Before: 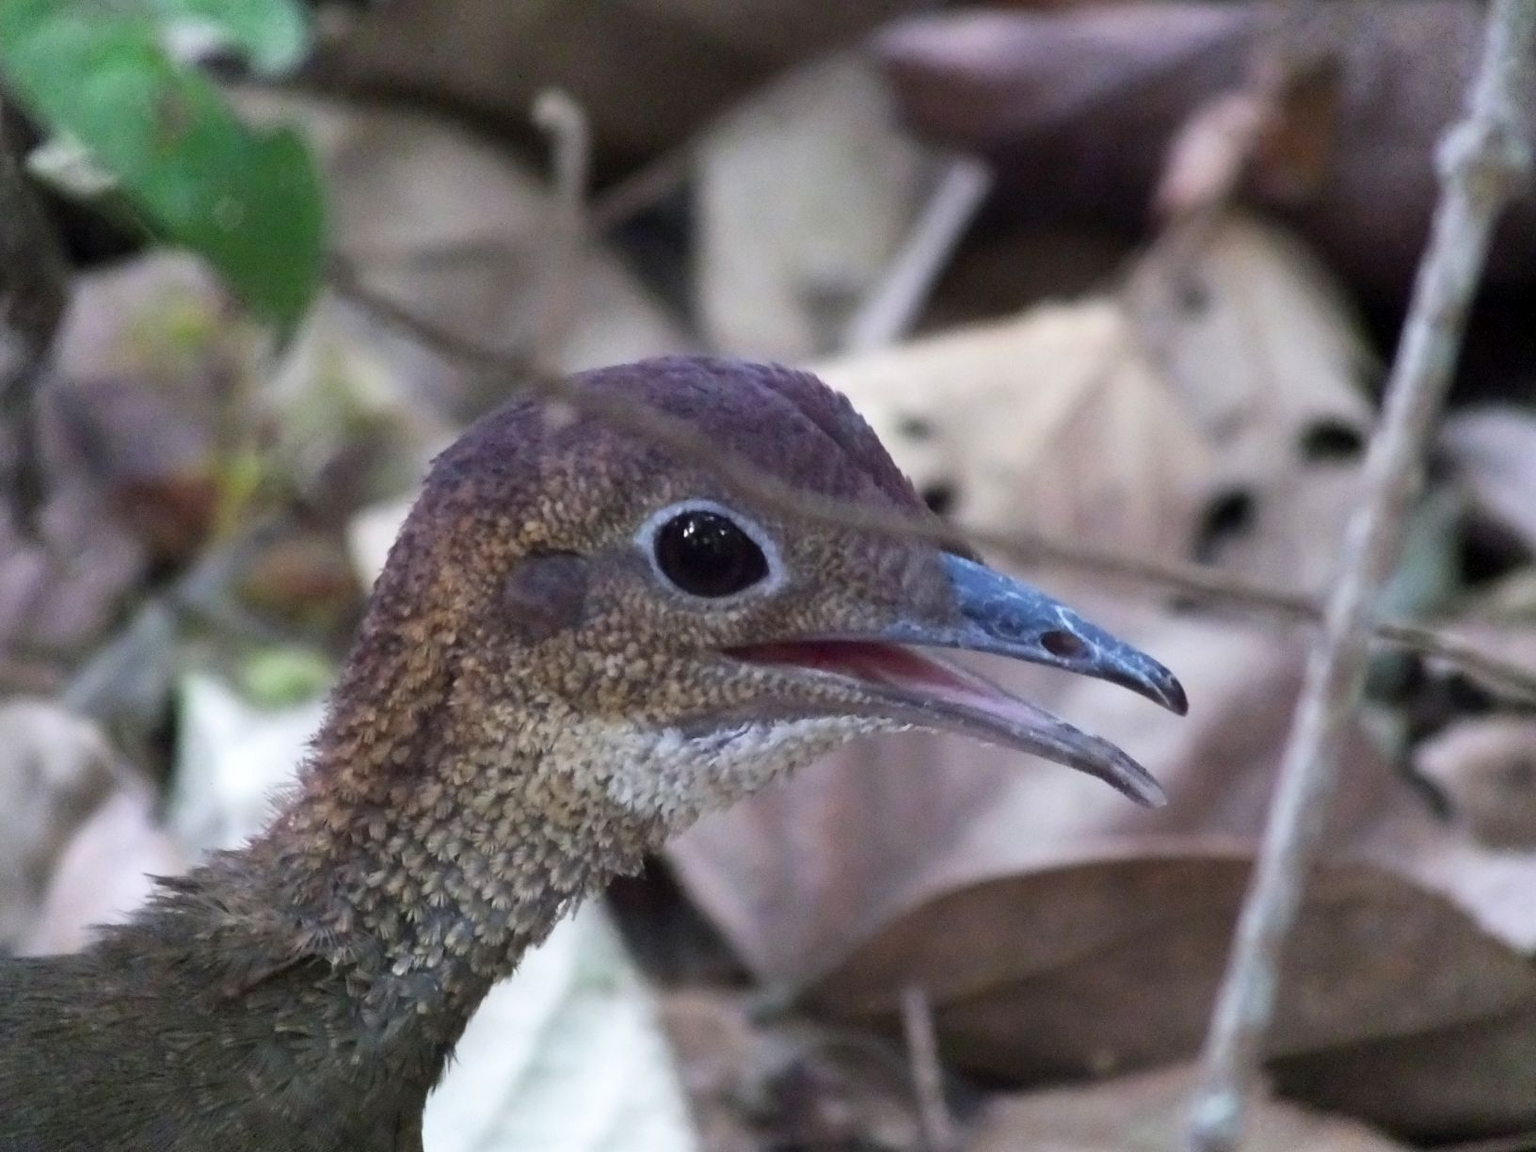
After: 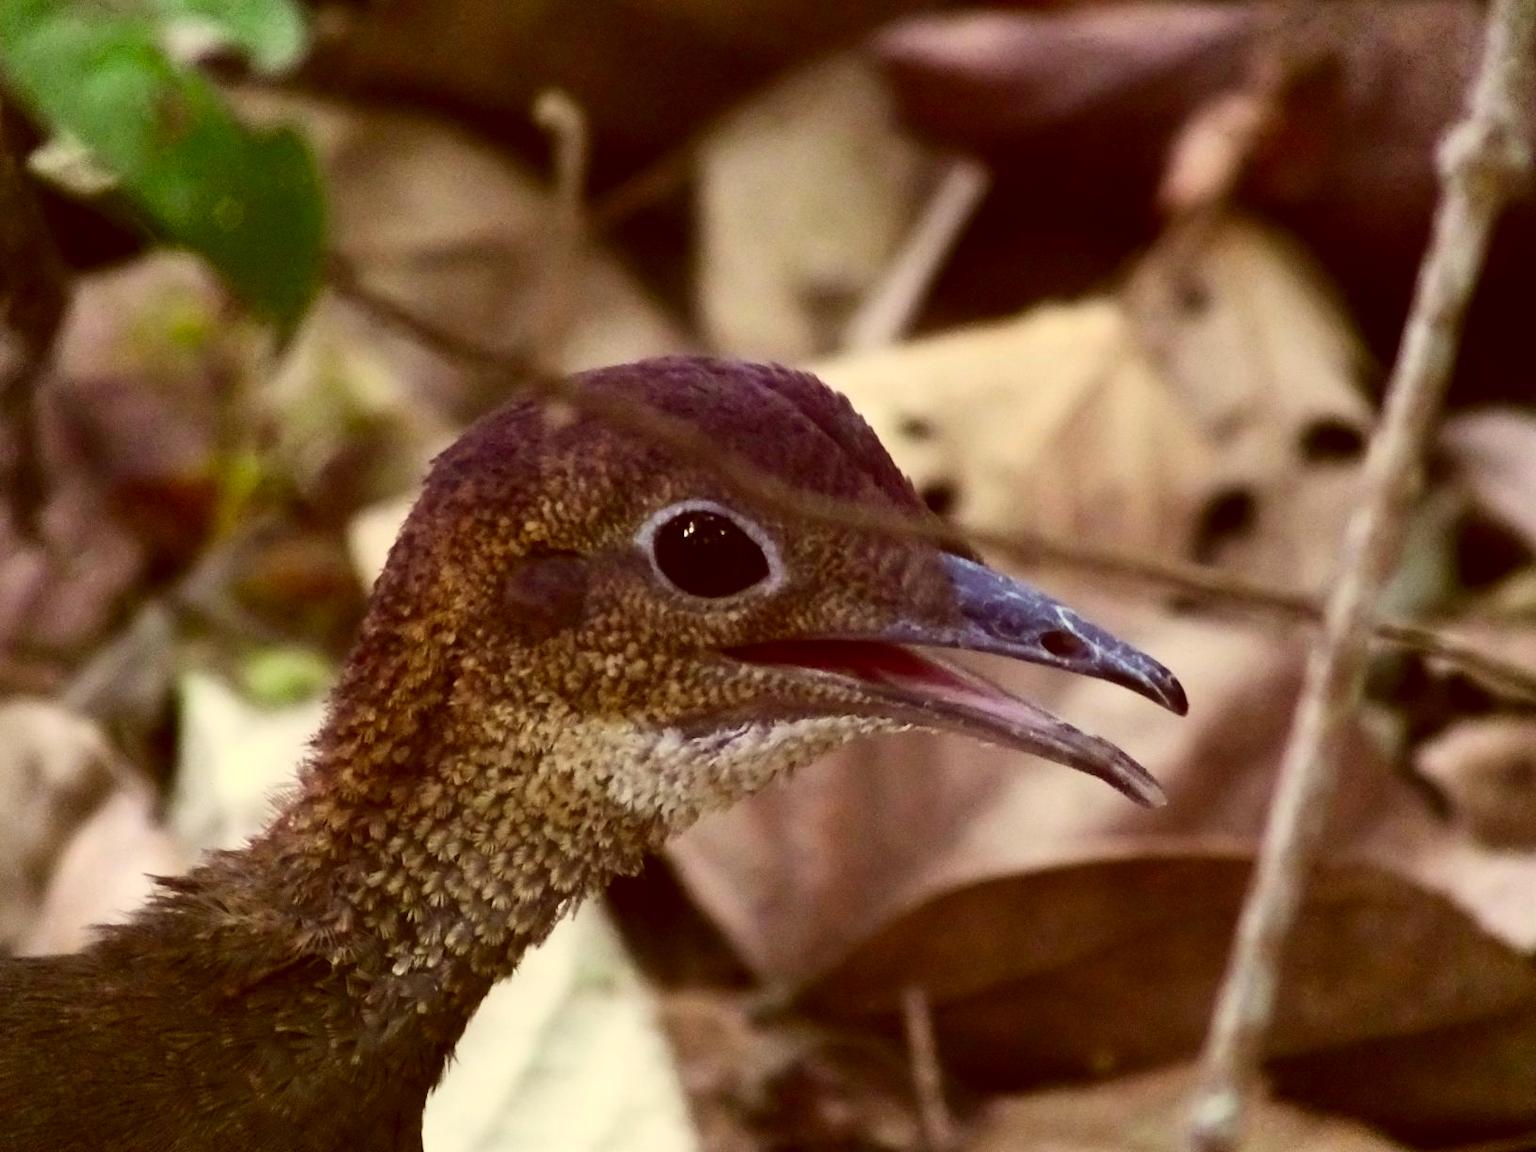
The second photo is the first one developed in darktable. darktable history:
color correction: highlights a* 1.12, highlights b* 24.26, shadows a* 15.58, shadows b* 24.26
contrast brightness saturation: contrast 0.19, brightness -0.11, saturation 0.21
